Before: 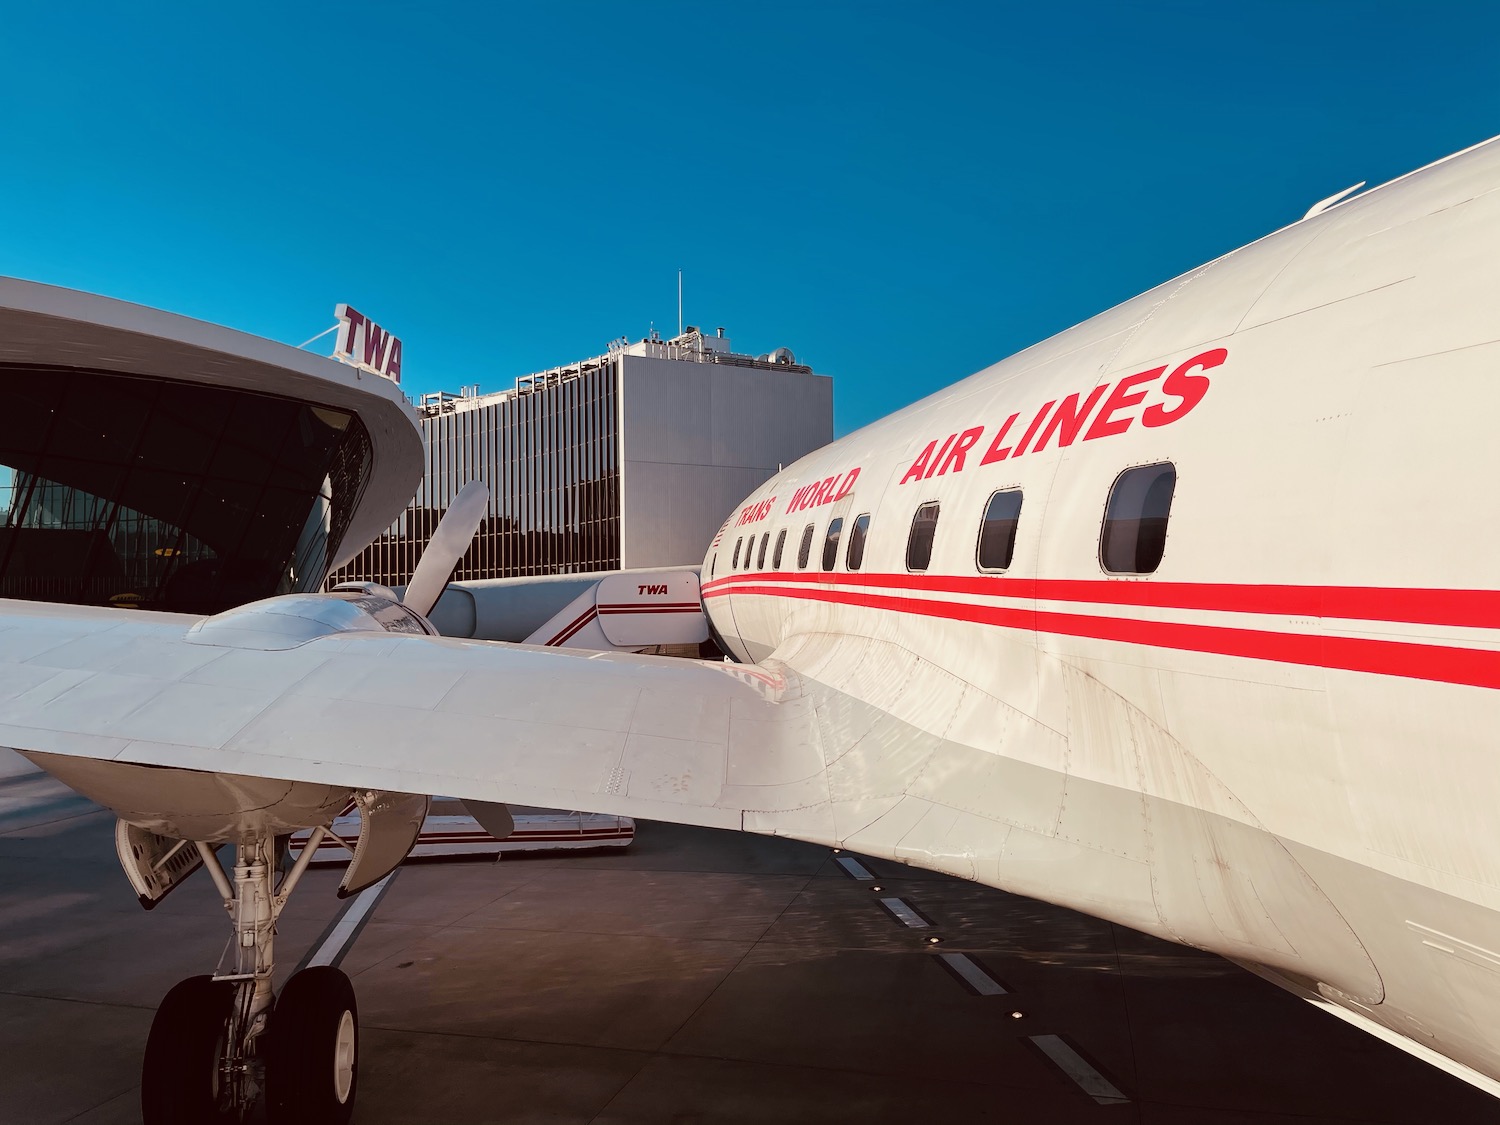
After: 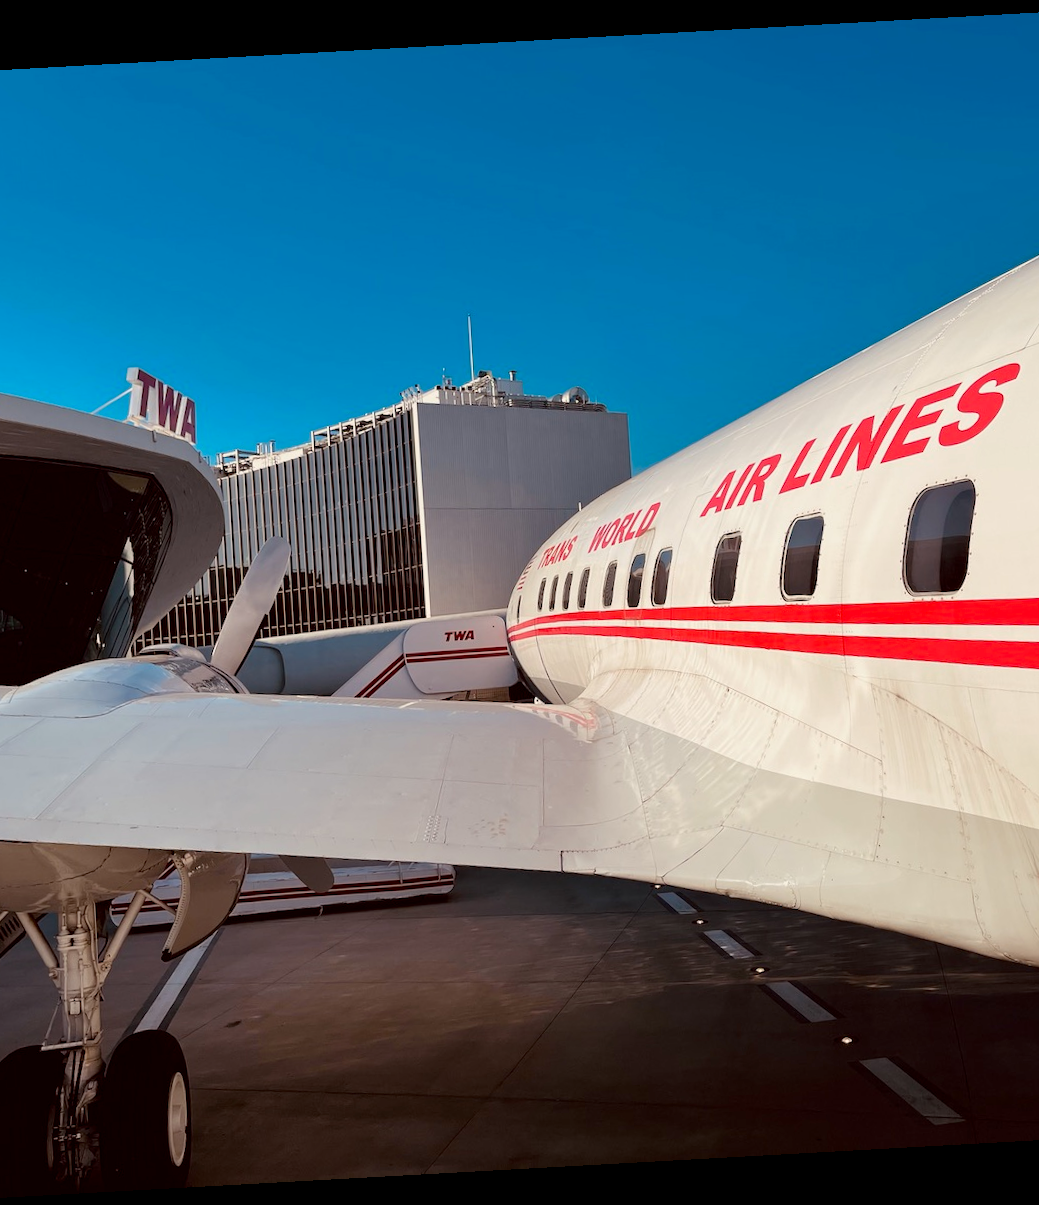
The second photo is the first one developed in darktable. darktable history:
rotate and perspective: rotation -3.18°, automatic cropping off
crop and rotate: left 14.436%, right 18.898%
